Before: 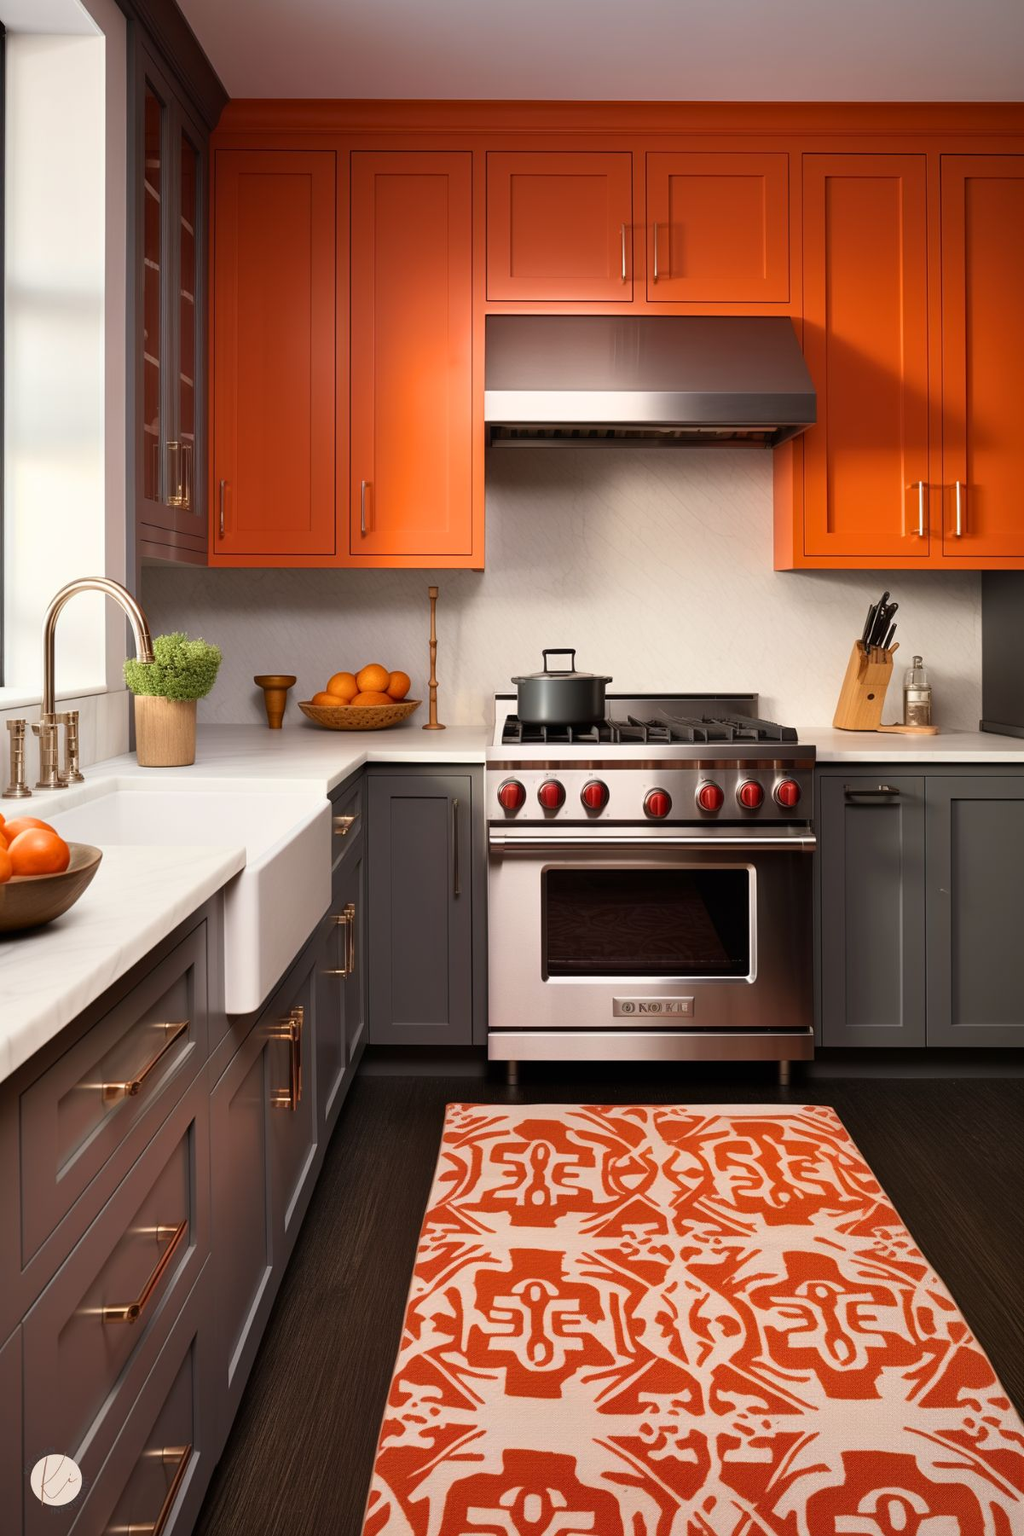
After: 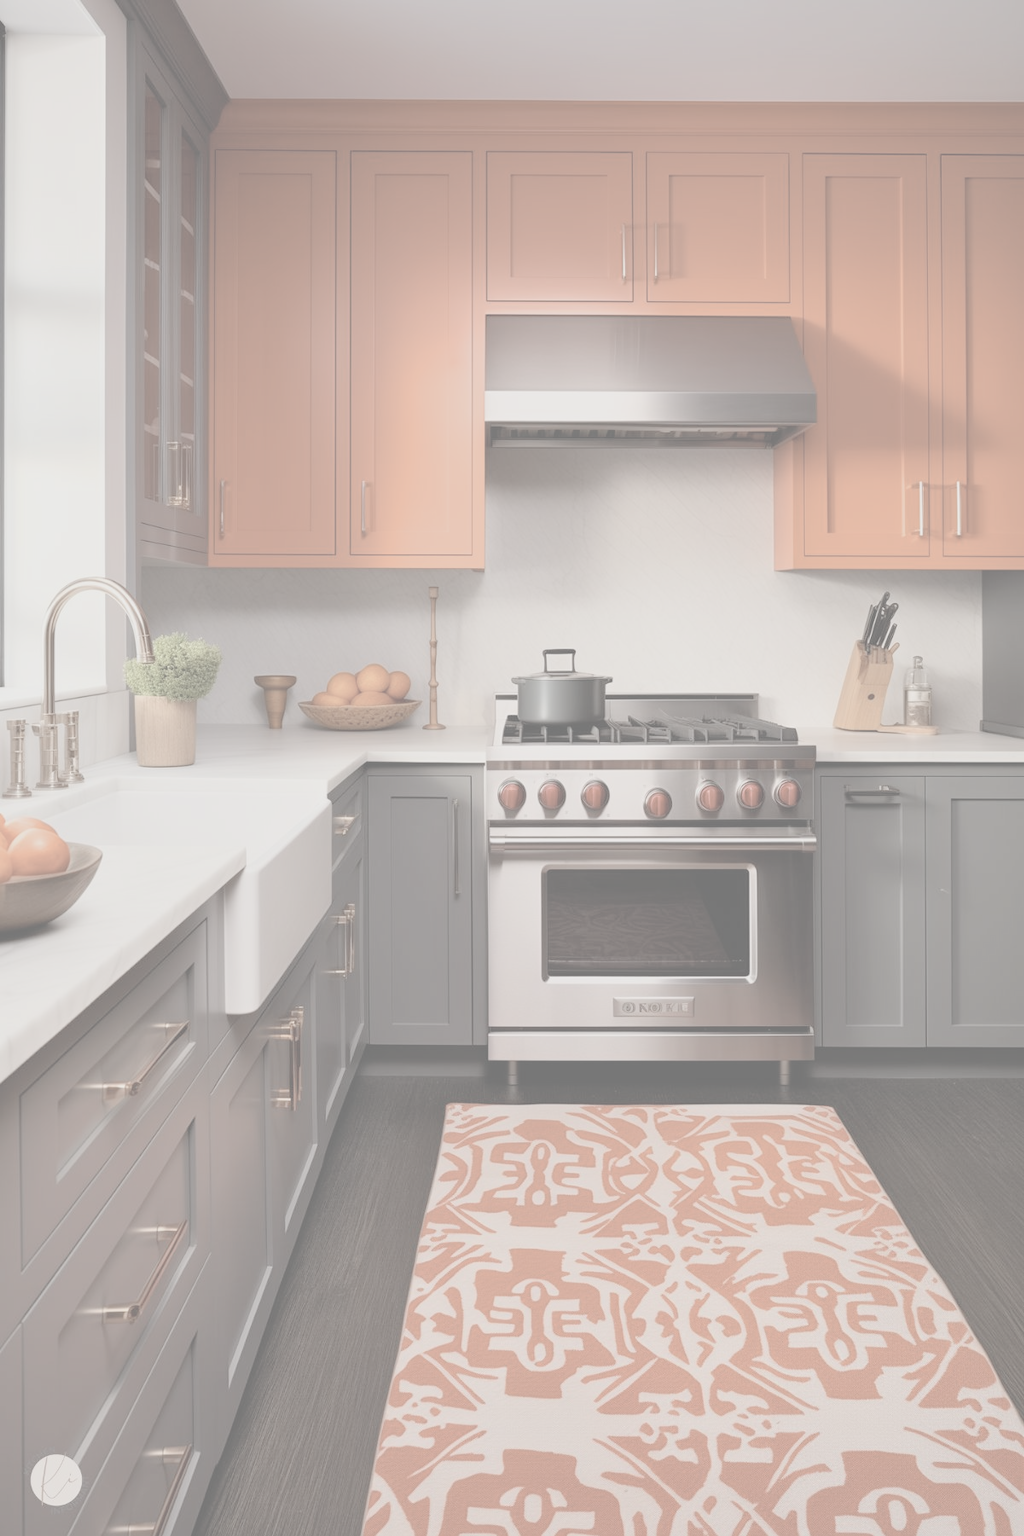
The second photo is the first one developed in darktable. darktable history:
contrast brightness saturation: contrast -0.338, brightness 0.768, saturation -0.766
